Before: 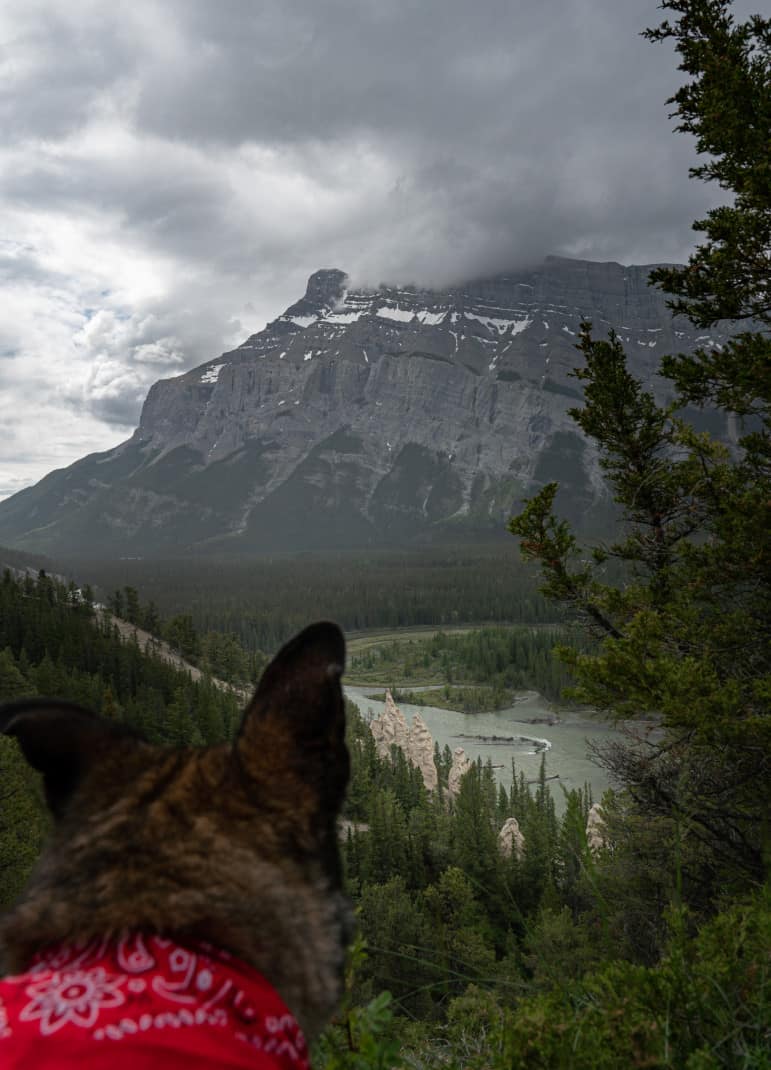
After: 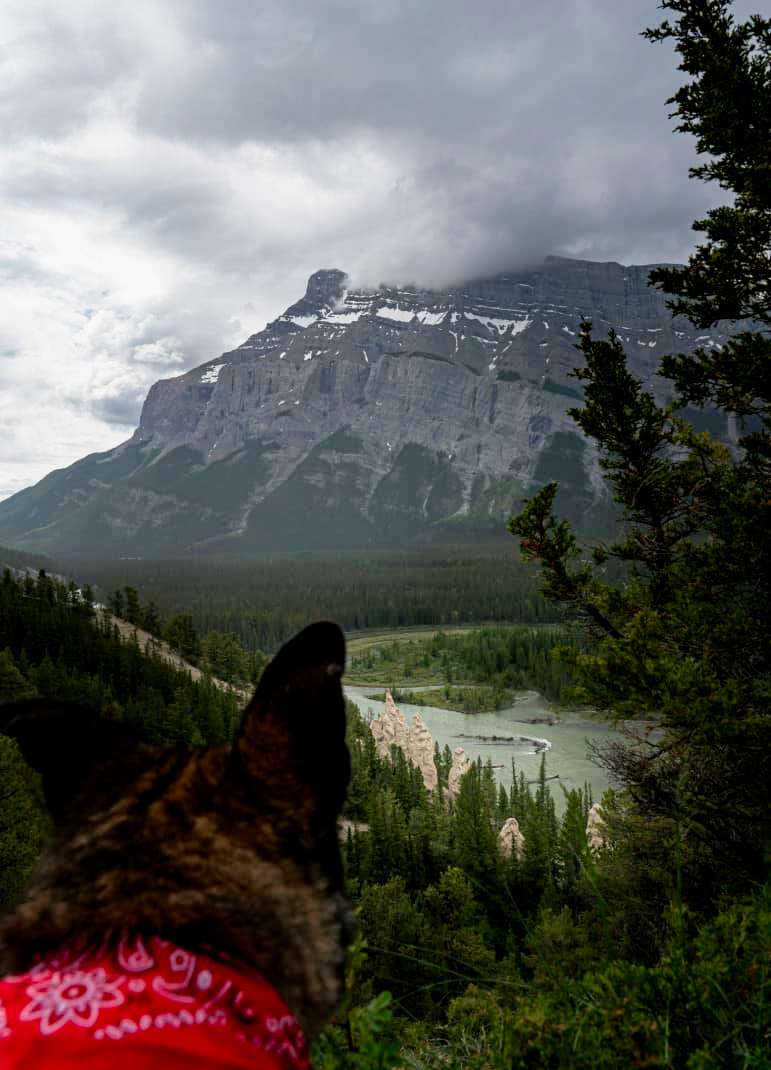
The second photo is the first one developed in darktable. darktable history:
velvia: on, module defaults
filmic rgb: middle gray luminance 12.74%, black relative exposure -10.13 EV, white relative exposure 3.47 EV, threshold 6 EV, target black luminance 0%, hardness 5.74, latitude 44.69%, contrast 1.221, highlights saturation mix 5%, shadows ↔ highlights balance 26.78%, add noise in highlights 0, preserve chrominance no, color science v3 (2019), use custom middle-gray values true, iterations of high-quality reconstruction 0, contrast in highlights soft, enable highlight reconstruction true
exposure: exposure -0.157 EV, compensate highlight preservation false
